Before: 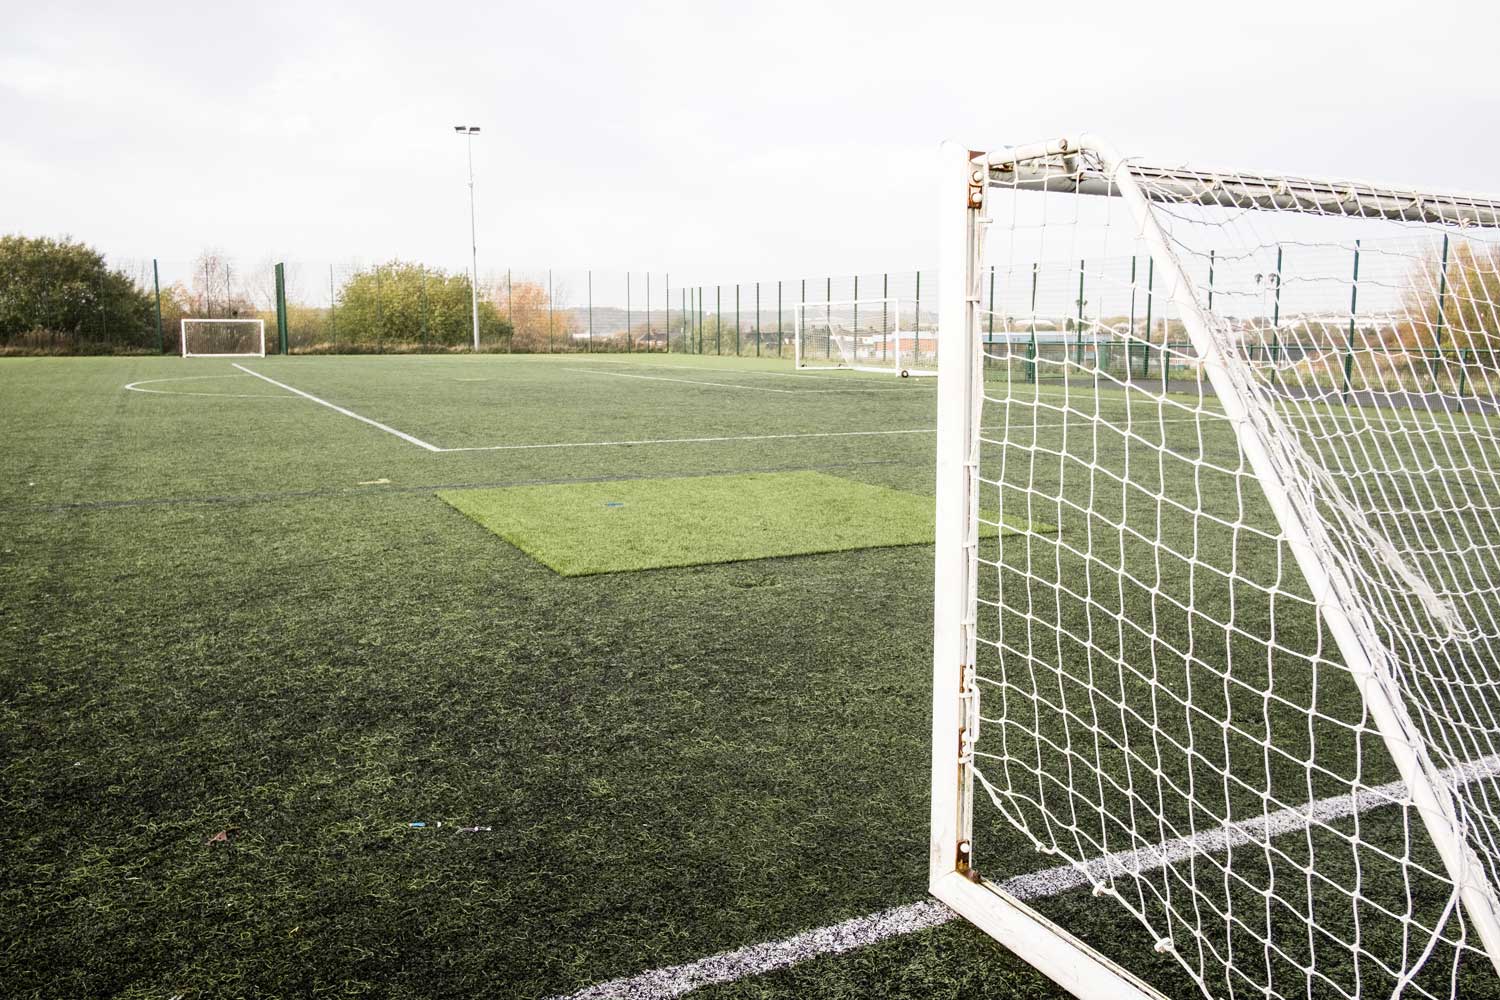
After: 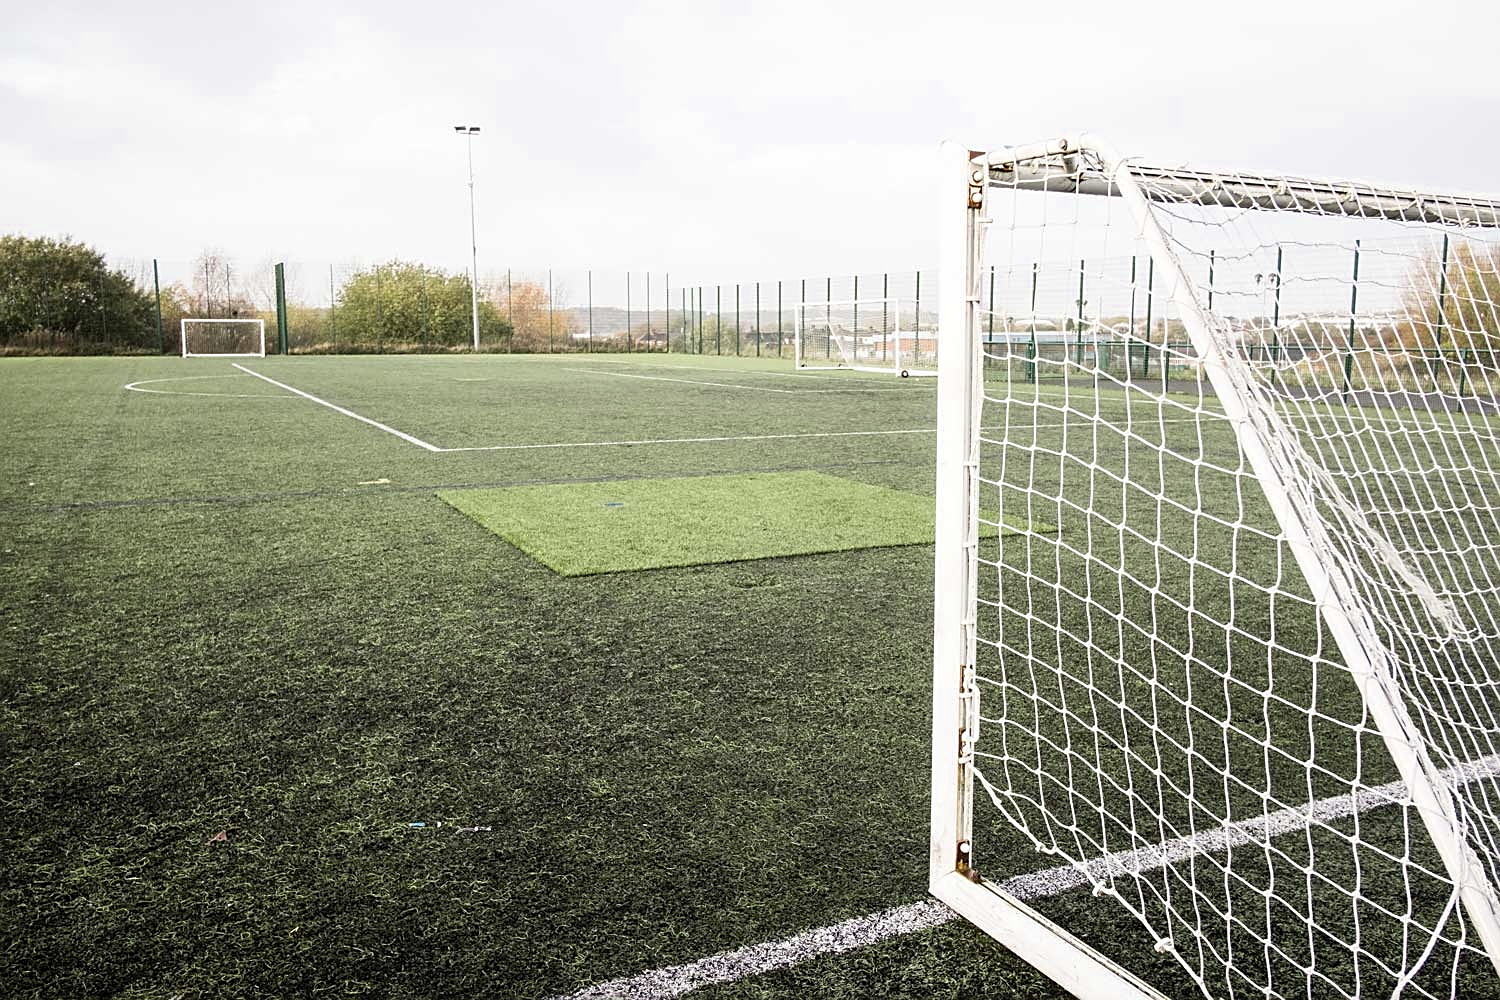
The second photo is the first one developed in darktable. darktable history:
color zones: curves: ch0 [(0.473, 0.374) (0.742, 0.784)]; ch1 [(0.354, 0.737) (0.742, 0.705)]; ch2 [(0.318, 0.421) (0.758, 0.532)], mix -124.21%
sharpen: amount 0.497
